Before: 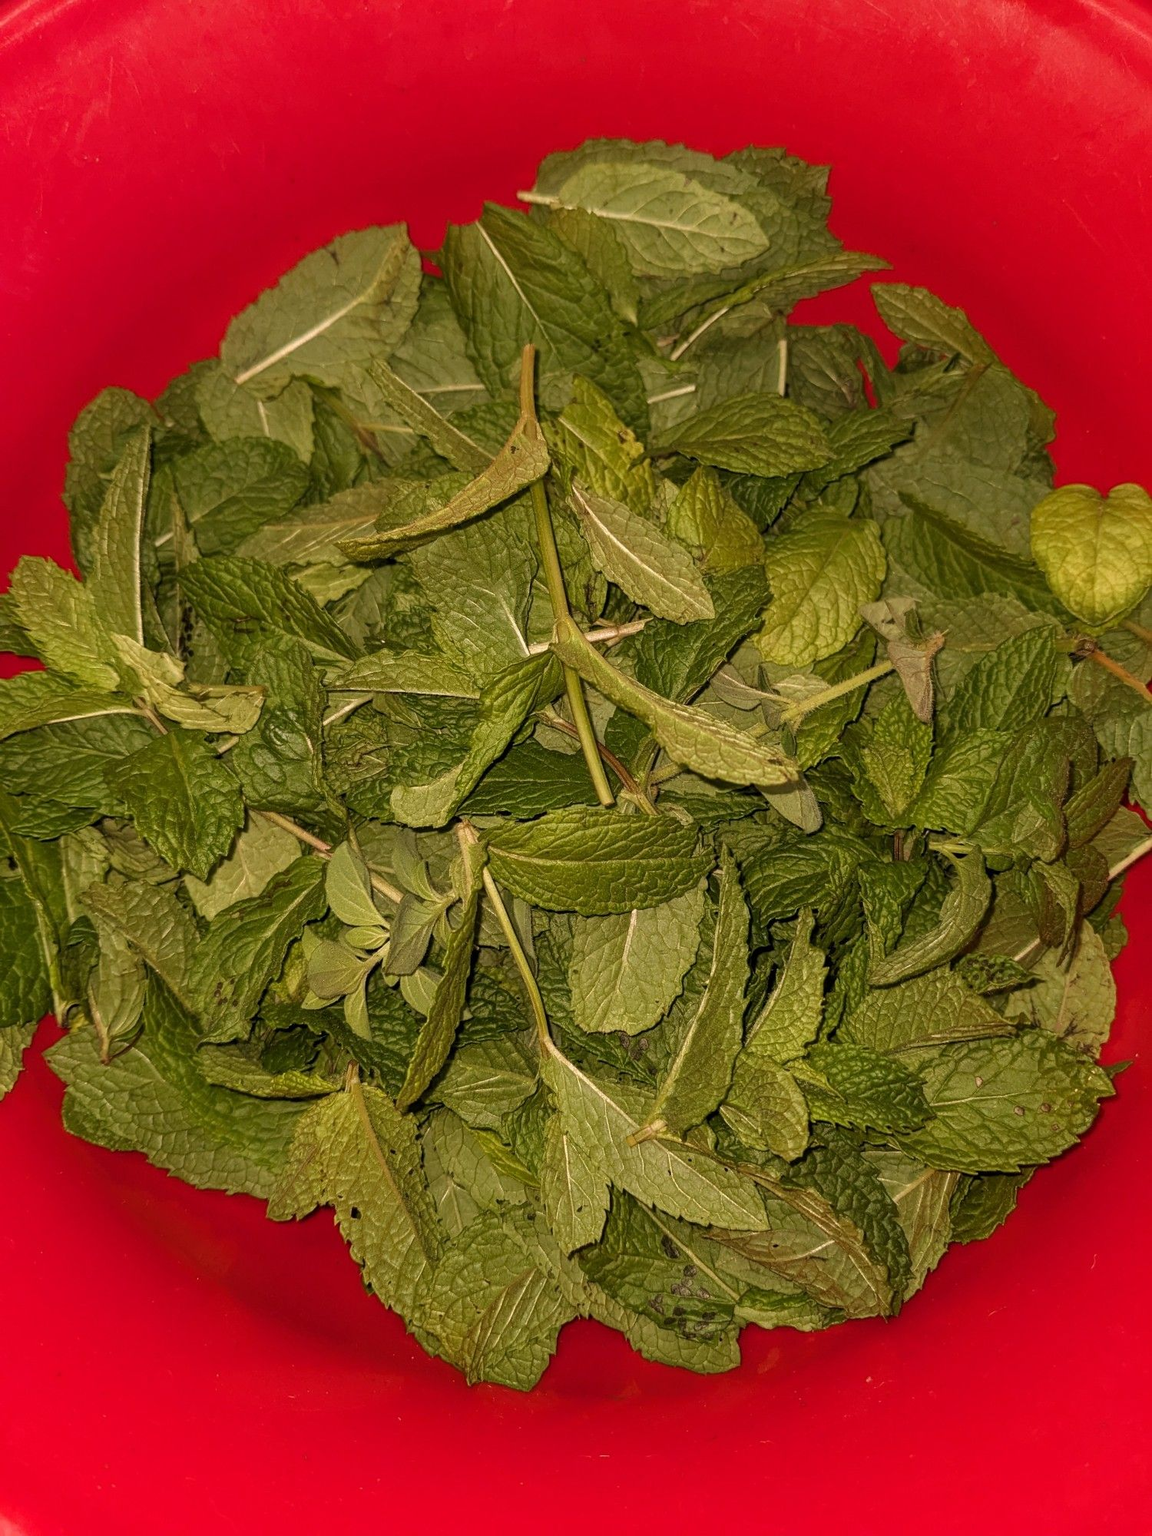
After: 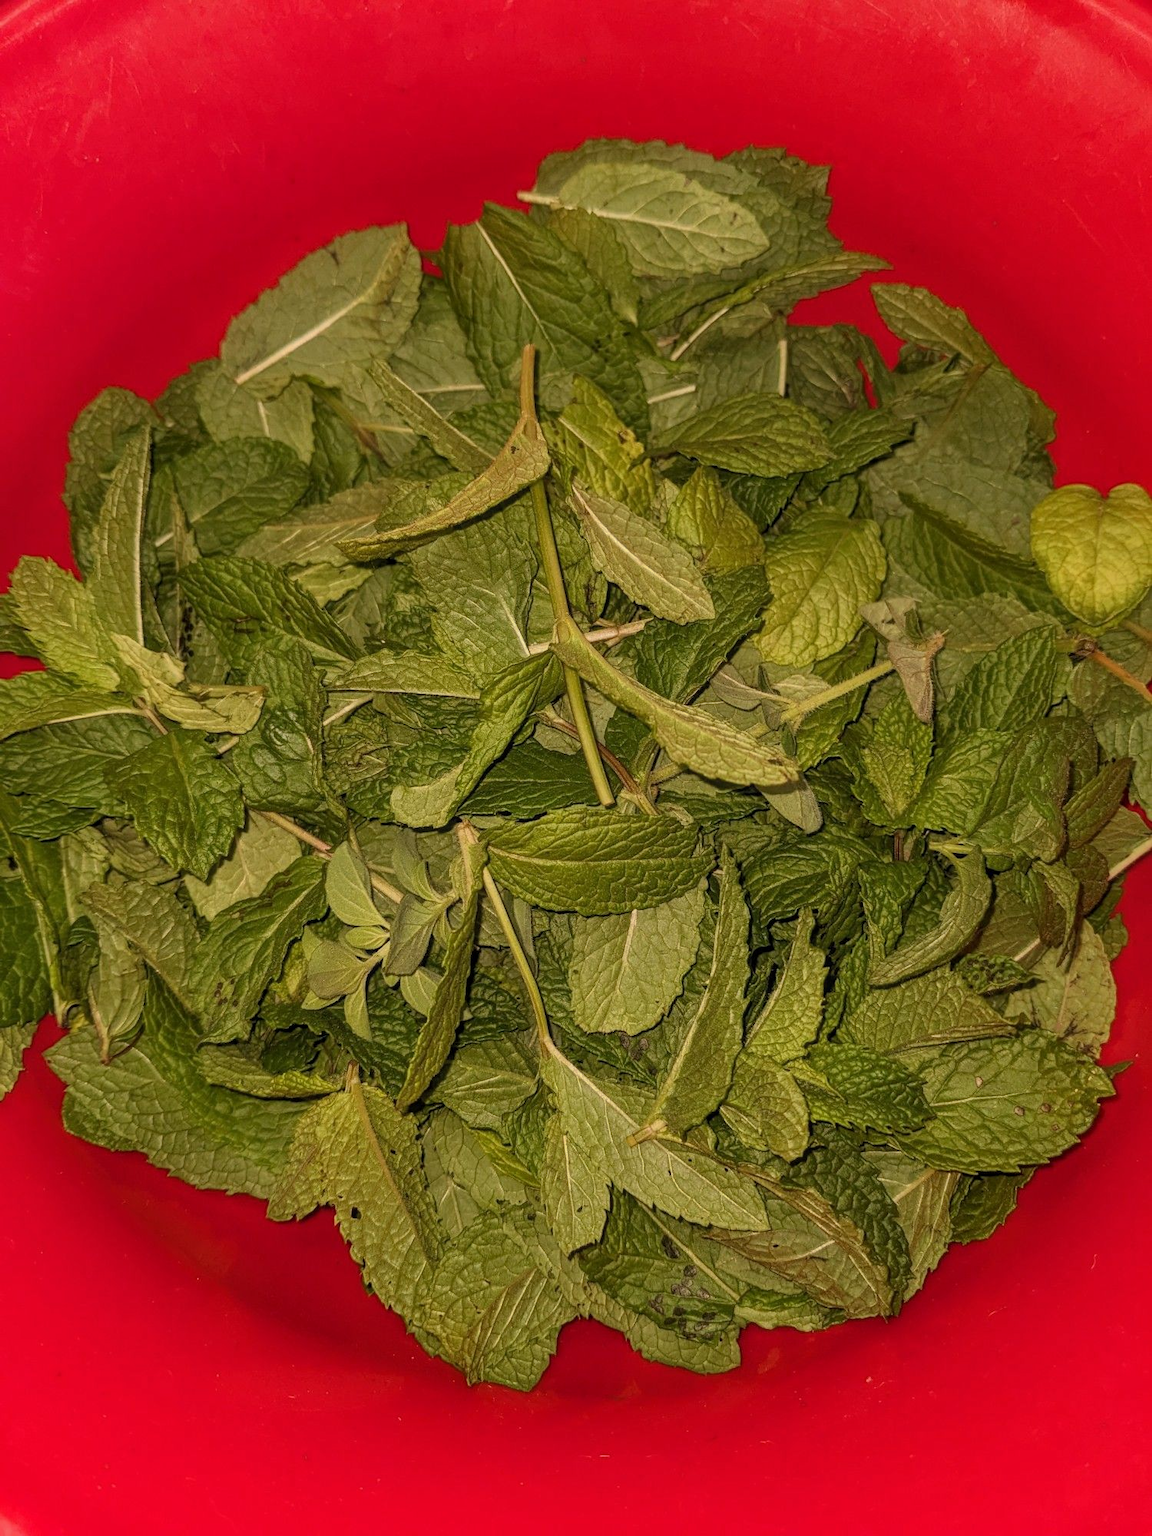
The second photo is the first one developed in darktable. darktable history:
local contrast: detail 110%
shadows and highlights: shadows 25, highlights -70
